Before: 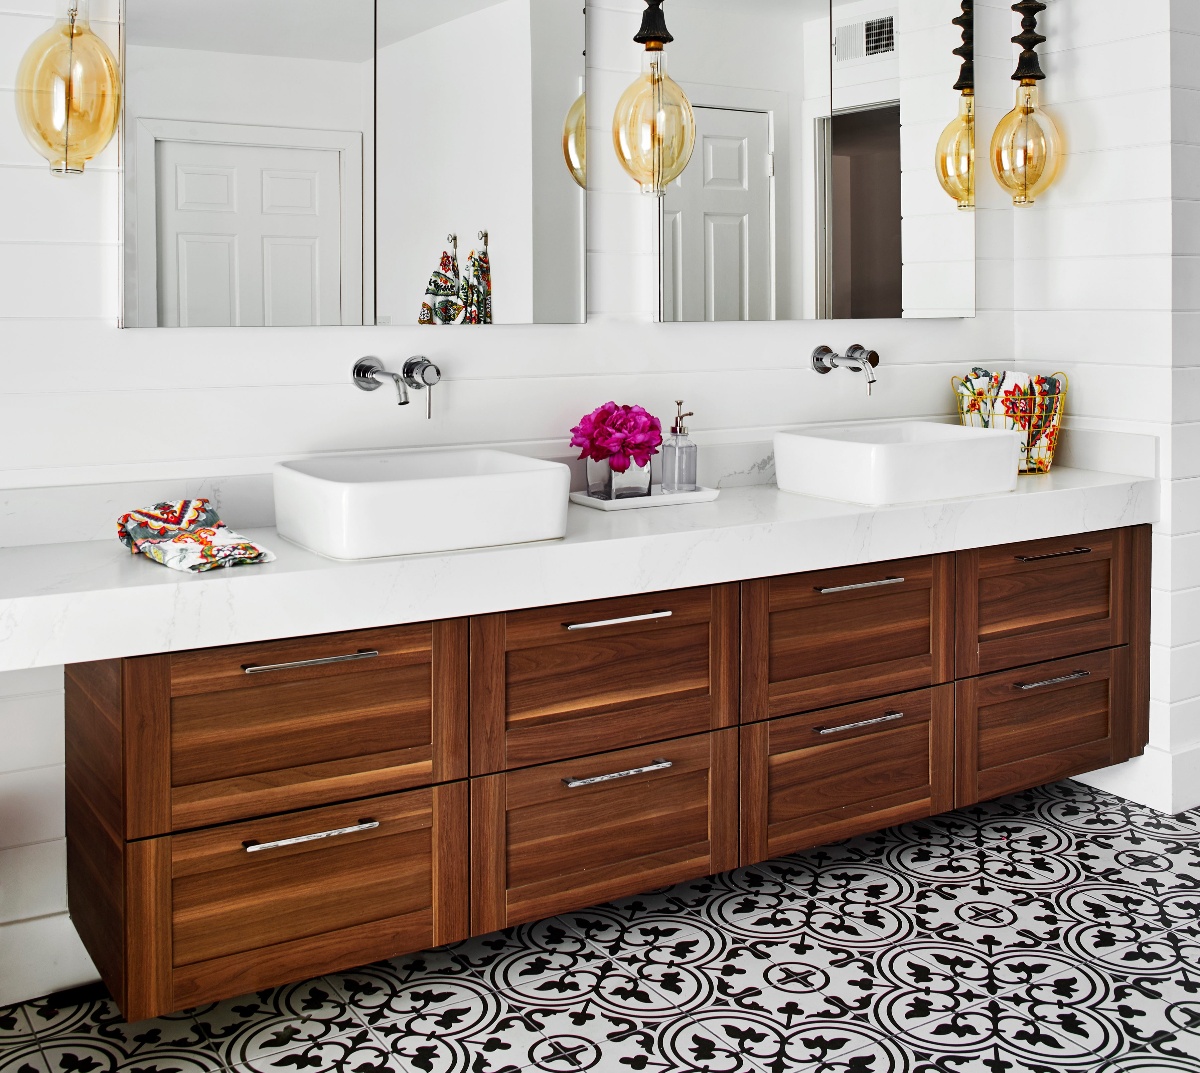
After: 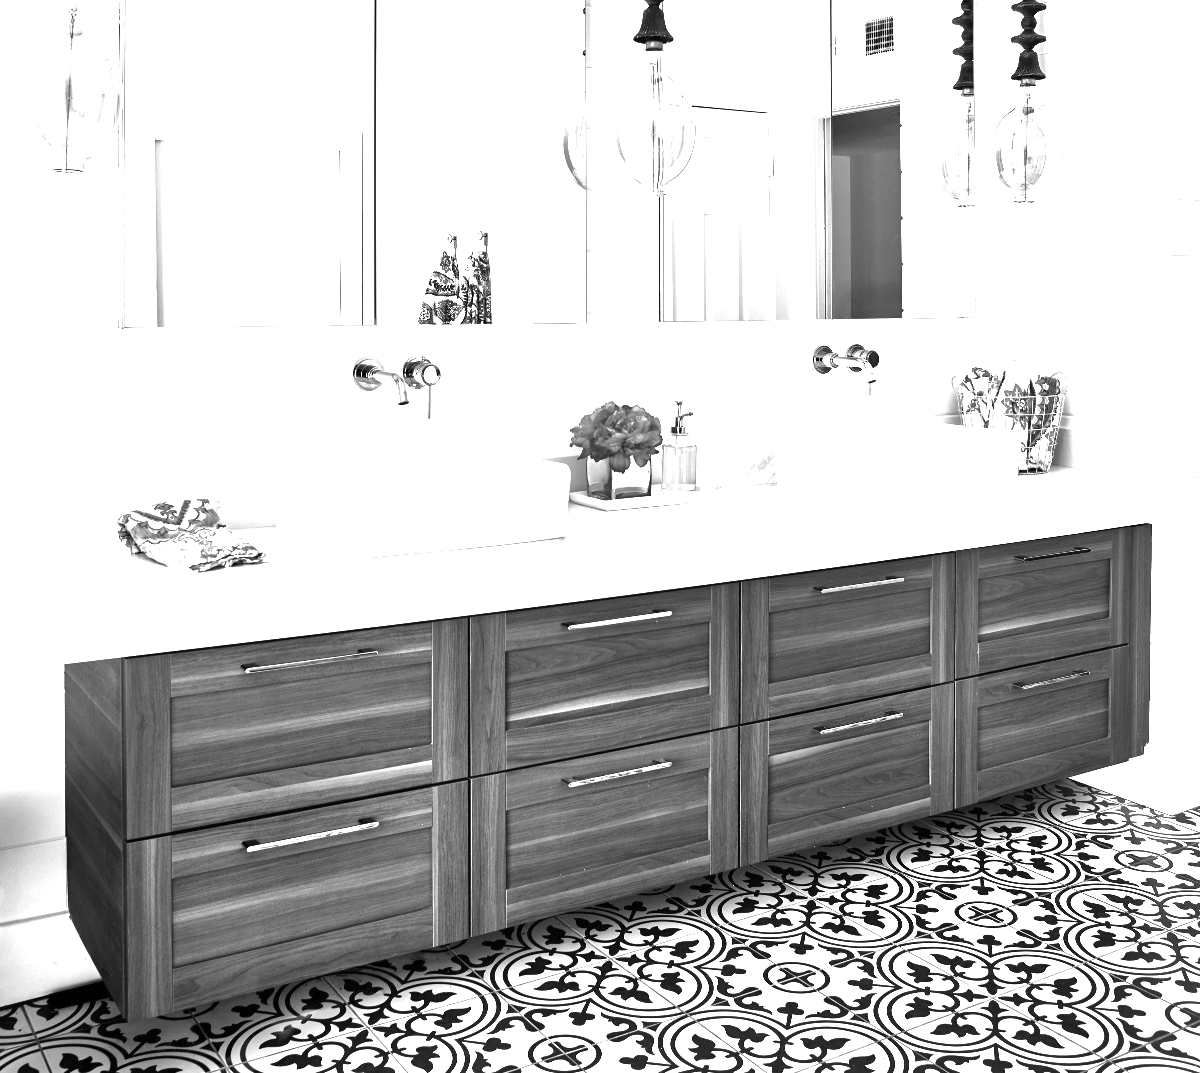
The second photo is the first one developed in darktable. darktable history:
shadows and highlights: shadows 25, highlights -25
monochrome: on, module defaults
exposure: exposure 1.5 EV, compensate highlight preservation false
